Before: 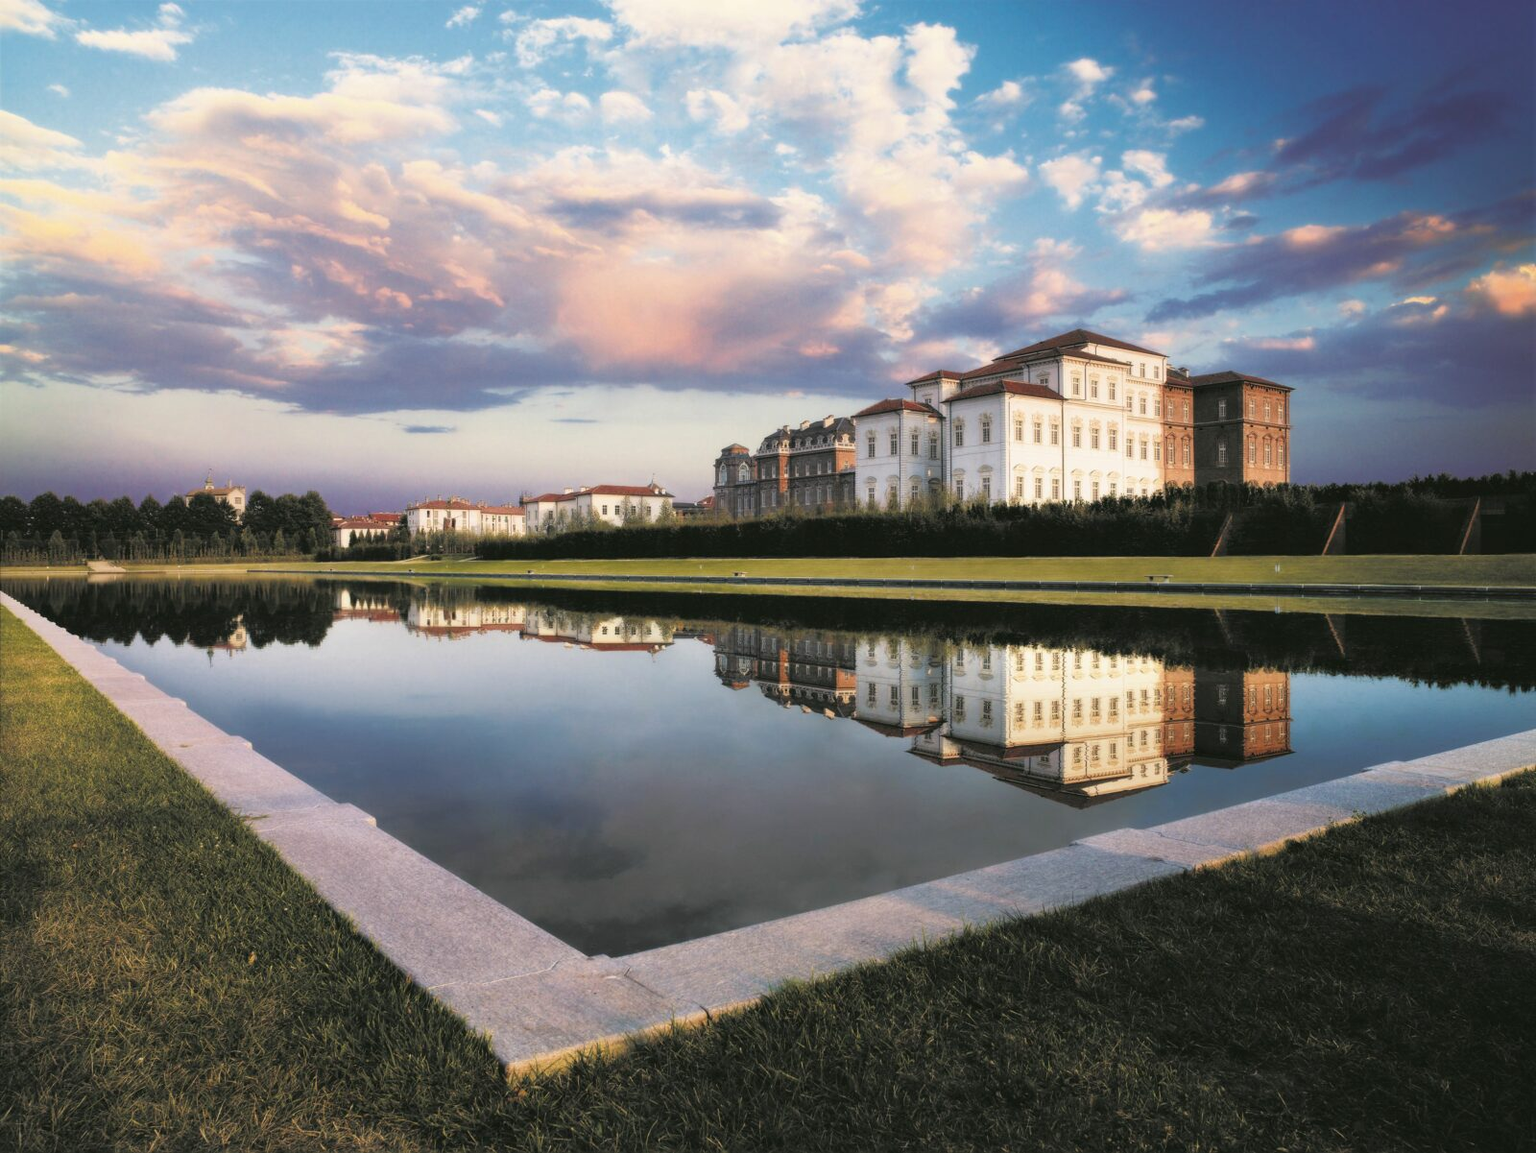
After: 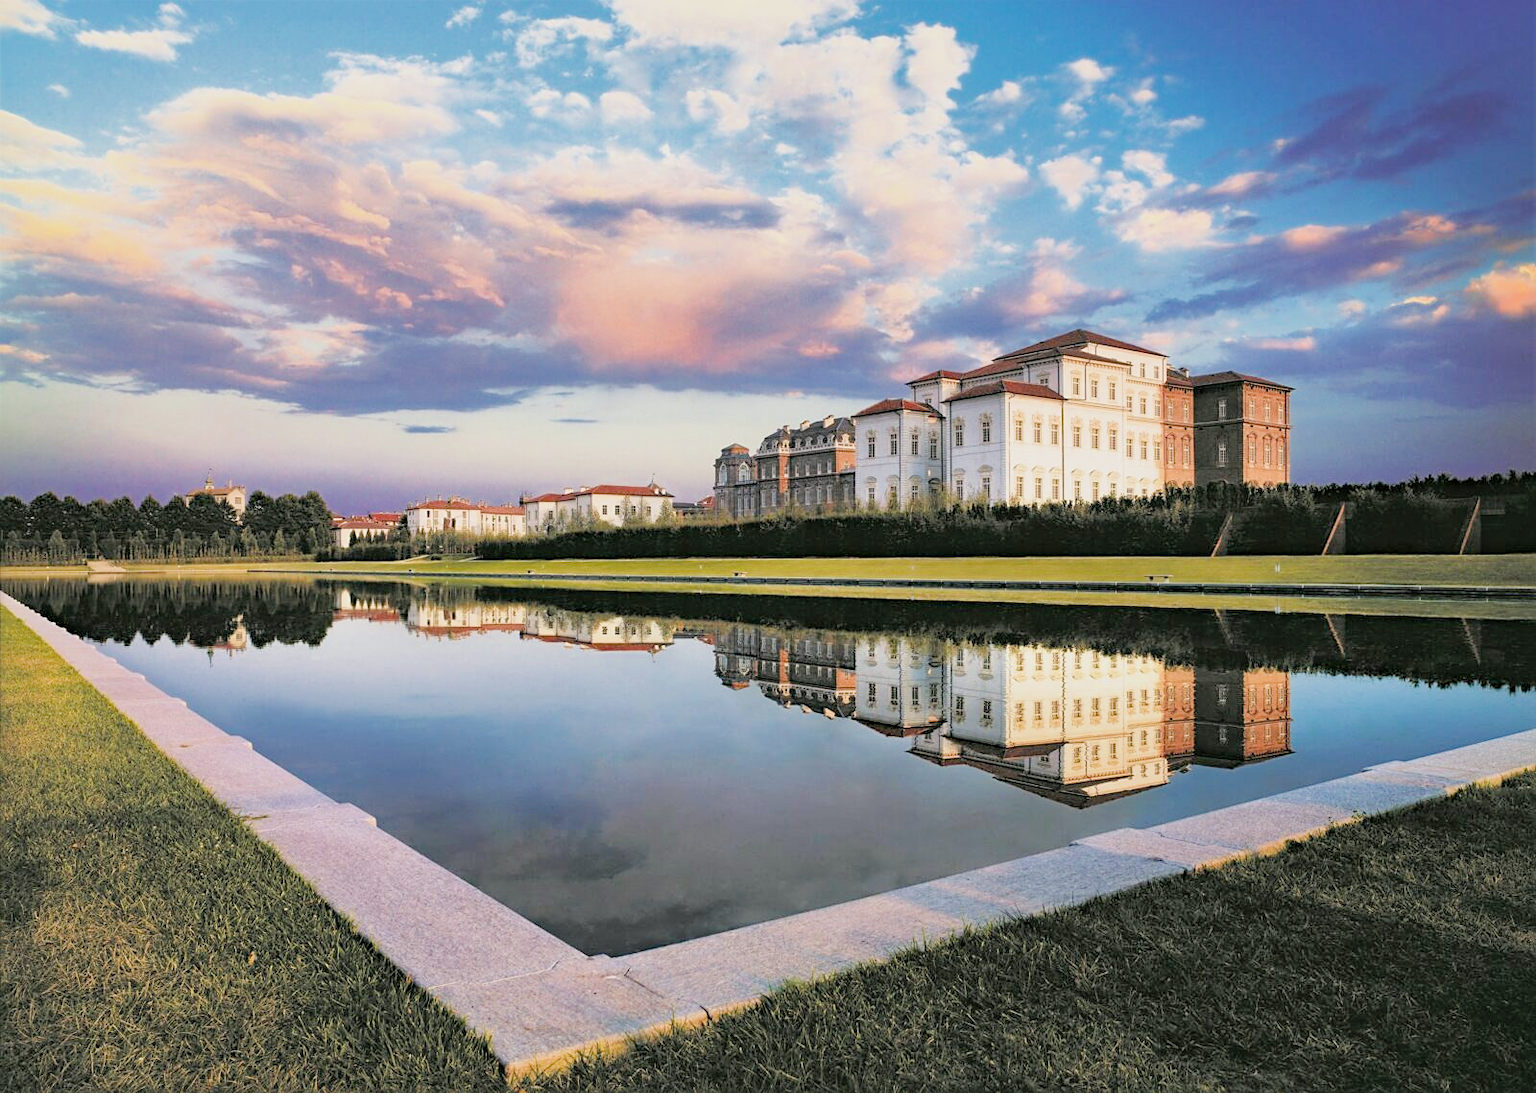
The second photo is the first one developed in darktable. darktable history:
sharpen: on, module defaults
filmic rgb: black relative exposure -7.65 EV, white relative exposure 4.56 EV, threshold 5.94 EV, hardness 3.61, enable highlight reconstruction true
exposure: black level correction 0, exposure 1.102 EV, compensate highlight preservation false
shadows and highlights: on, module defaults
crop and rotate: top 0.012%, bottom 5.144%
tone equalizer: edges refinement/feathering 500, mask exposure compensation -1.57 EV, preserve details no
haze removal: strength 0.299, distance 0.253, adaptive false
